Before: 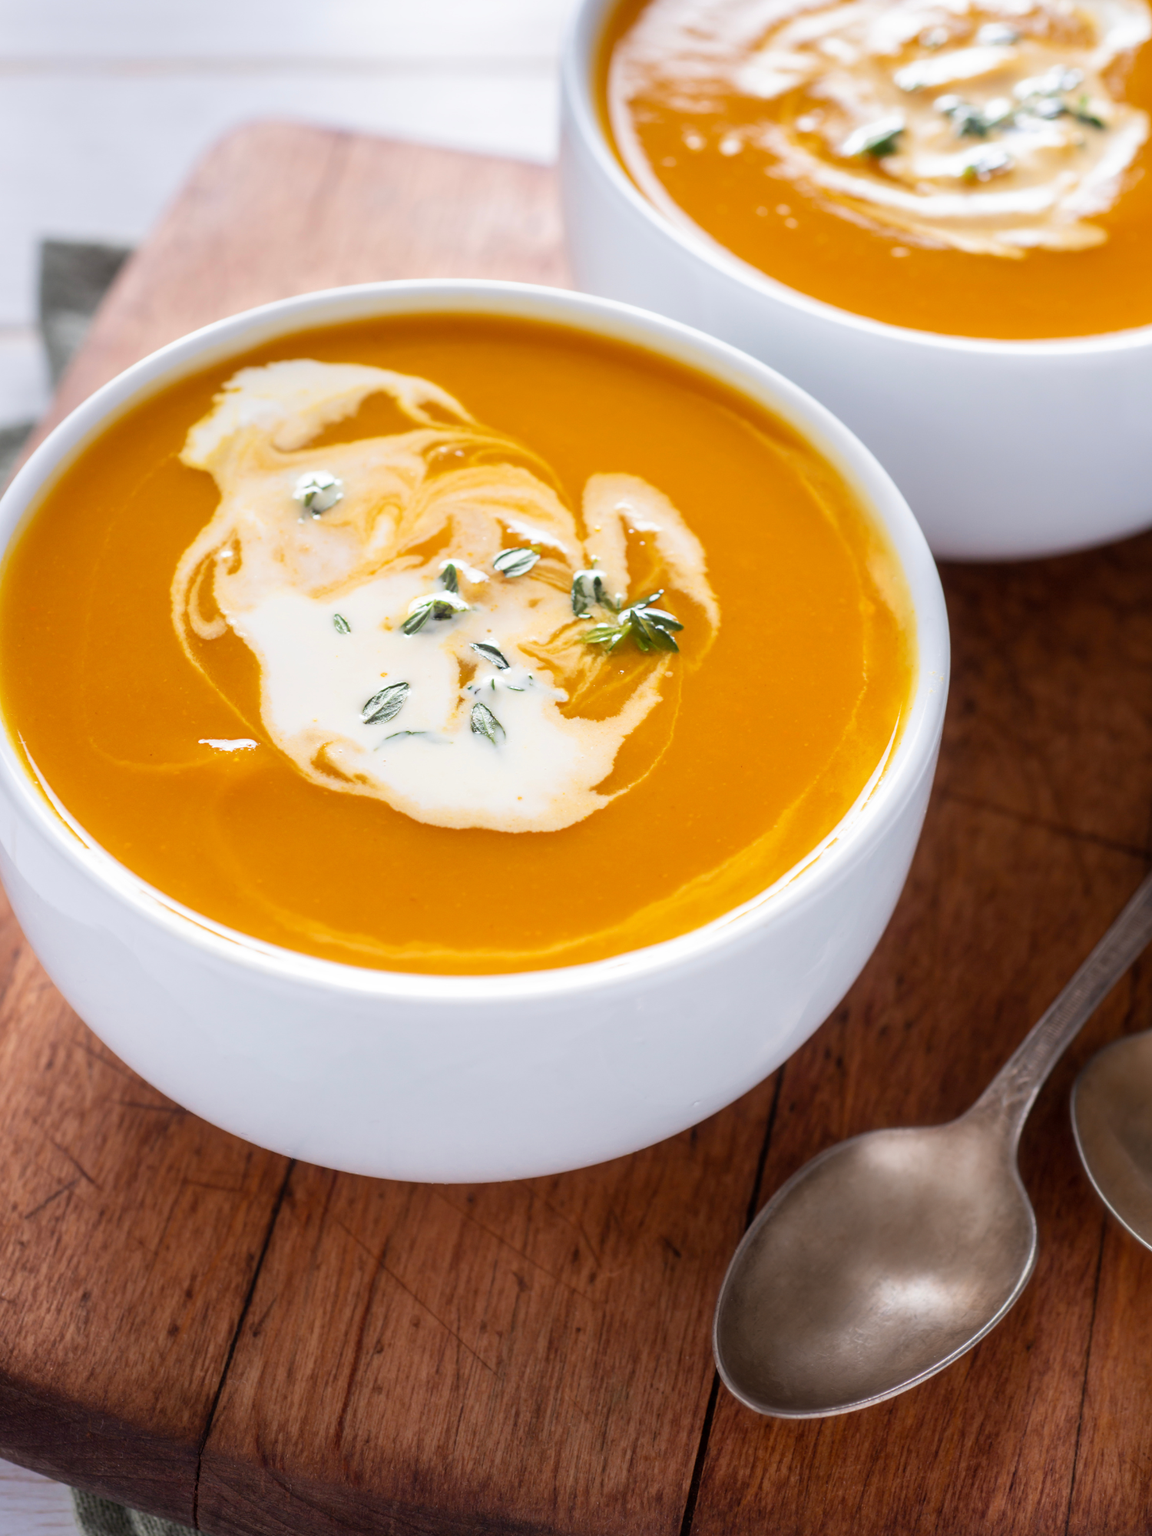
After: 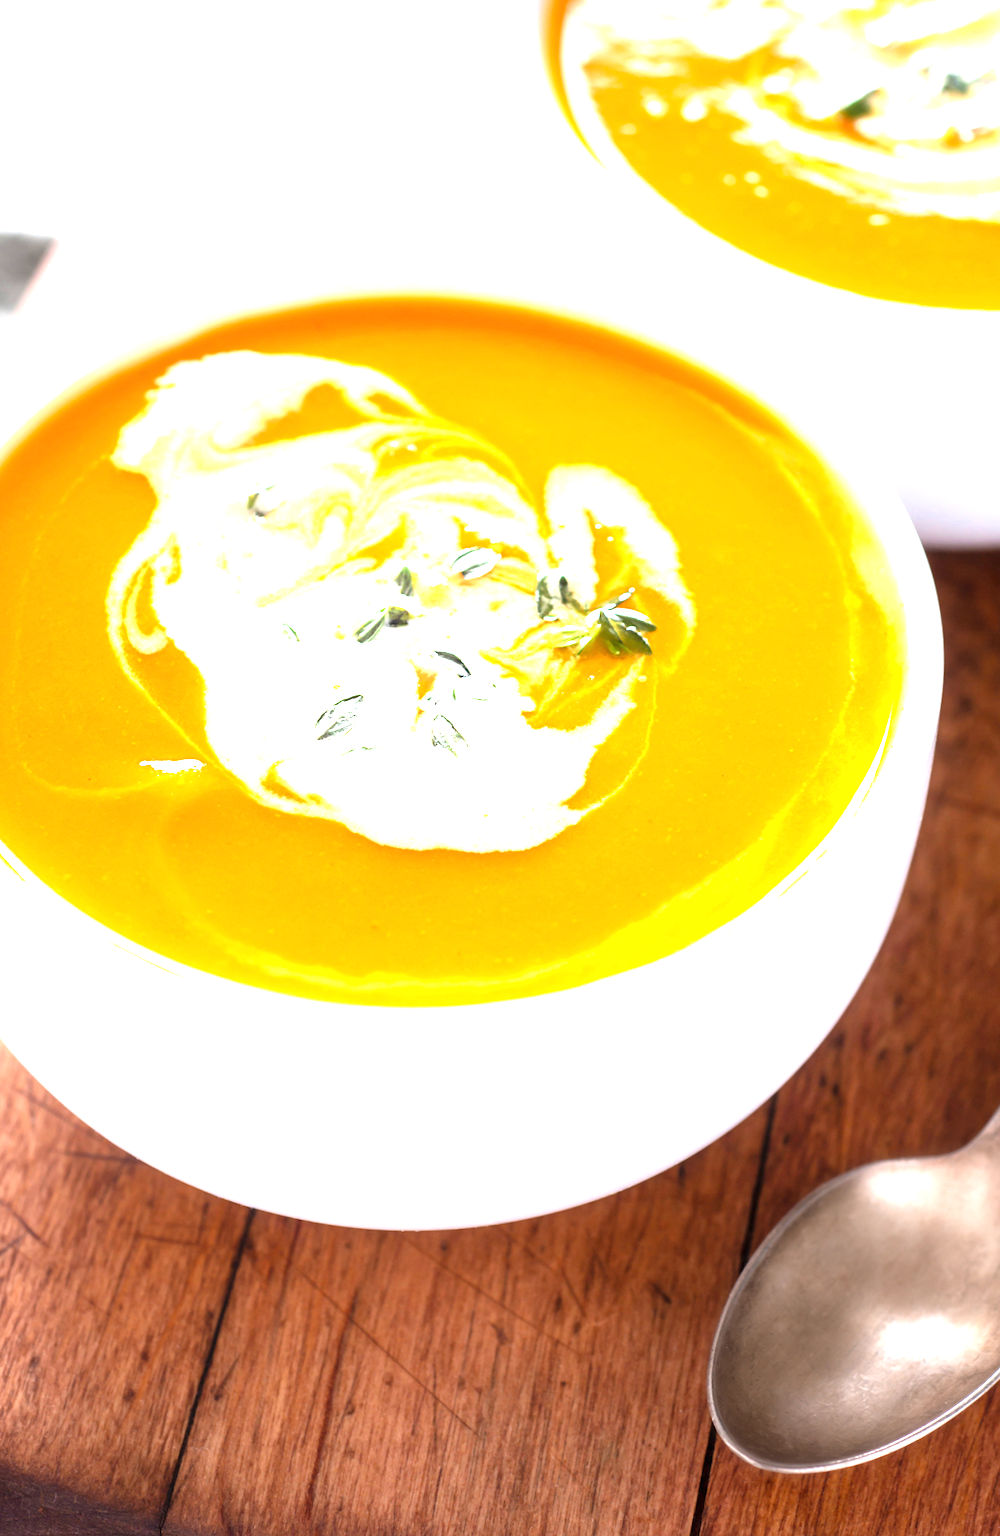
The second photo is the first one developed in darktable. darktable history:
exposure: black level correction 0, exposure 1.463 EV, compensate highlight preservation false
crop and rotate: angle 1.46°, left 4.444%, top 0.996%, right 11.779%, bottom 2.588%
